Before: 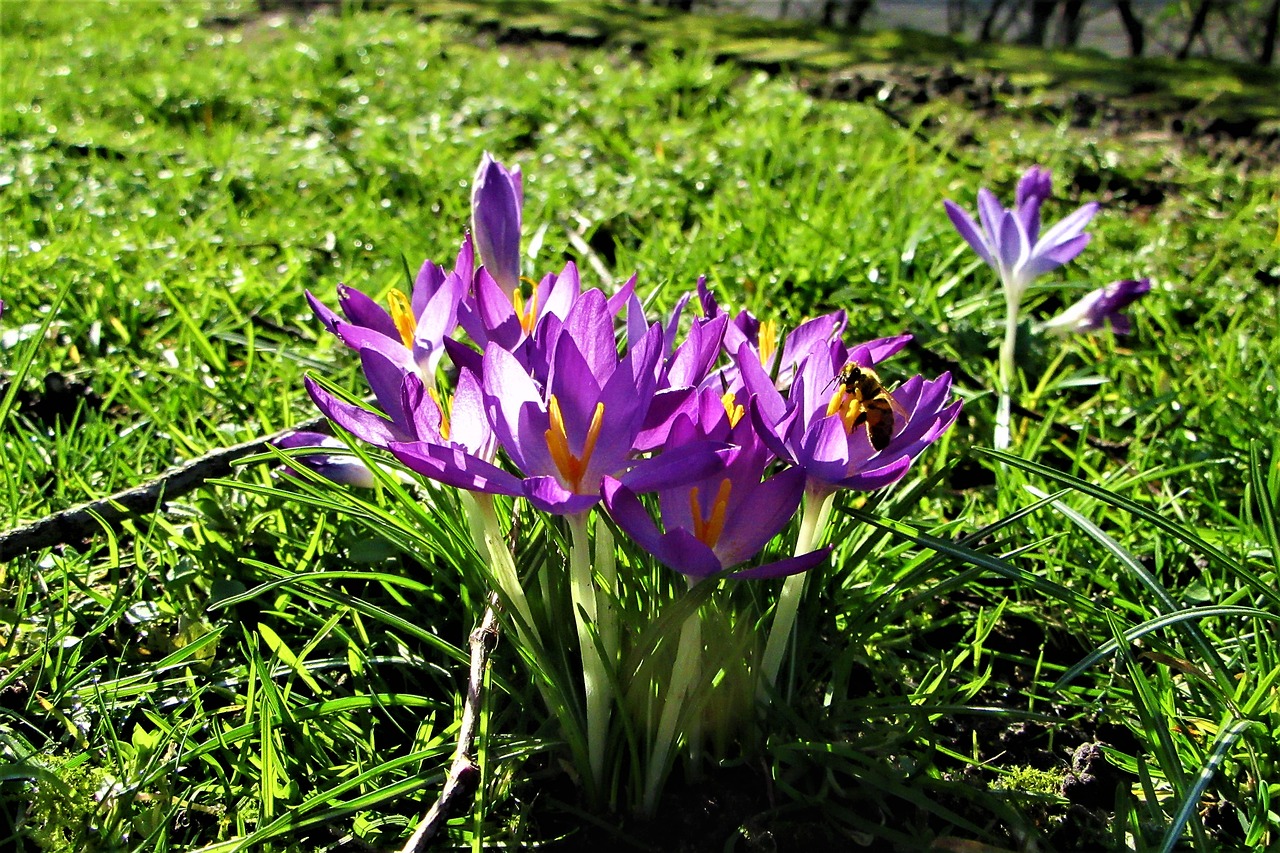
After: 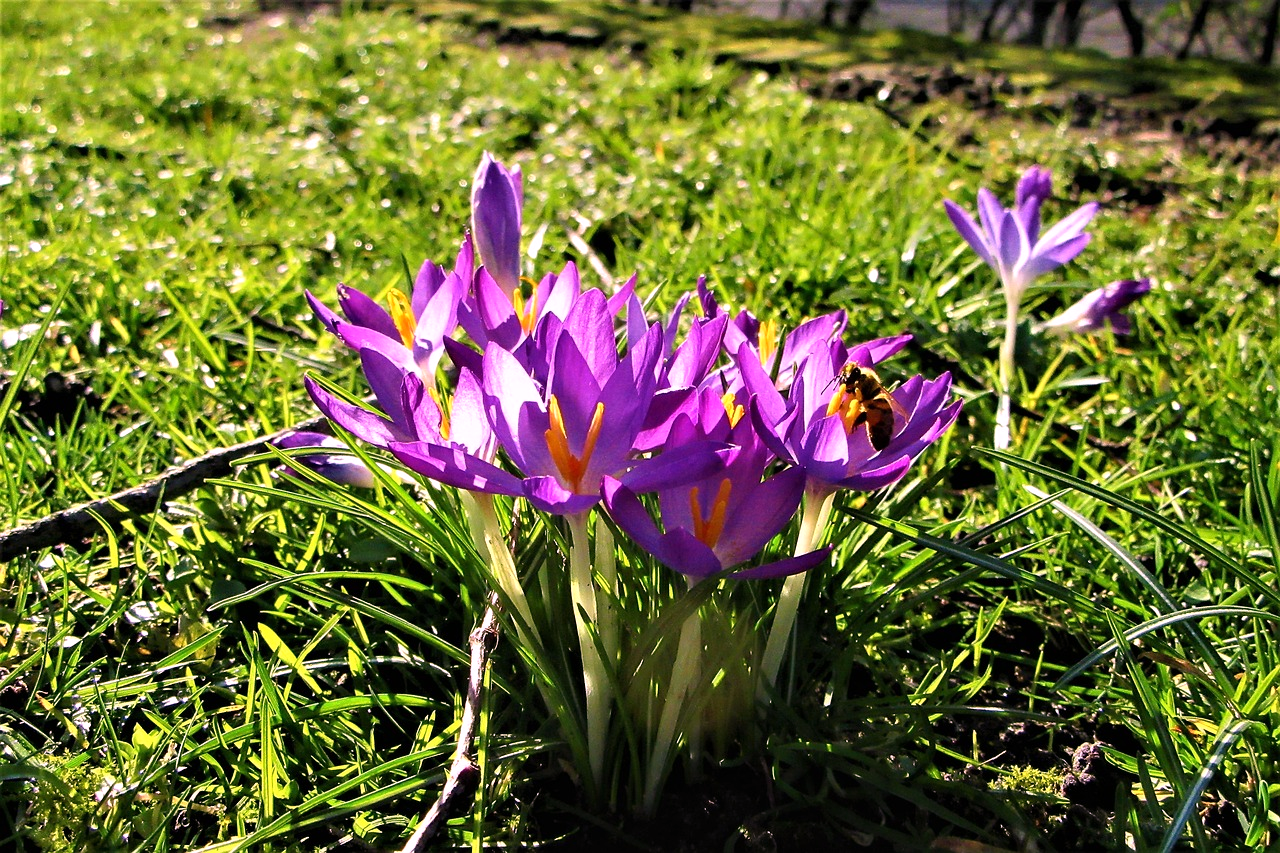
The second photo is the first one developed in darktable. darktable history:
white balance: red 1.188, blue 1.11
base curve: curves: ch0 [(0, 0) (0.472, 0.455) (1, 1)], preserve colors none
